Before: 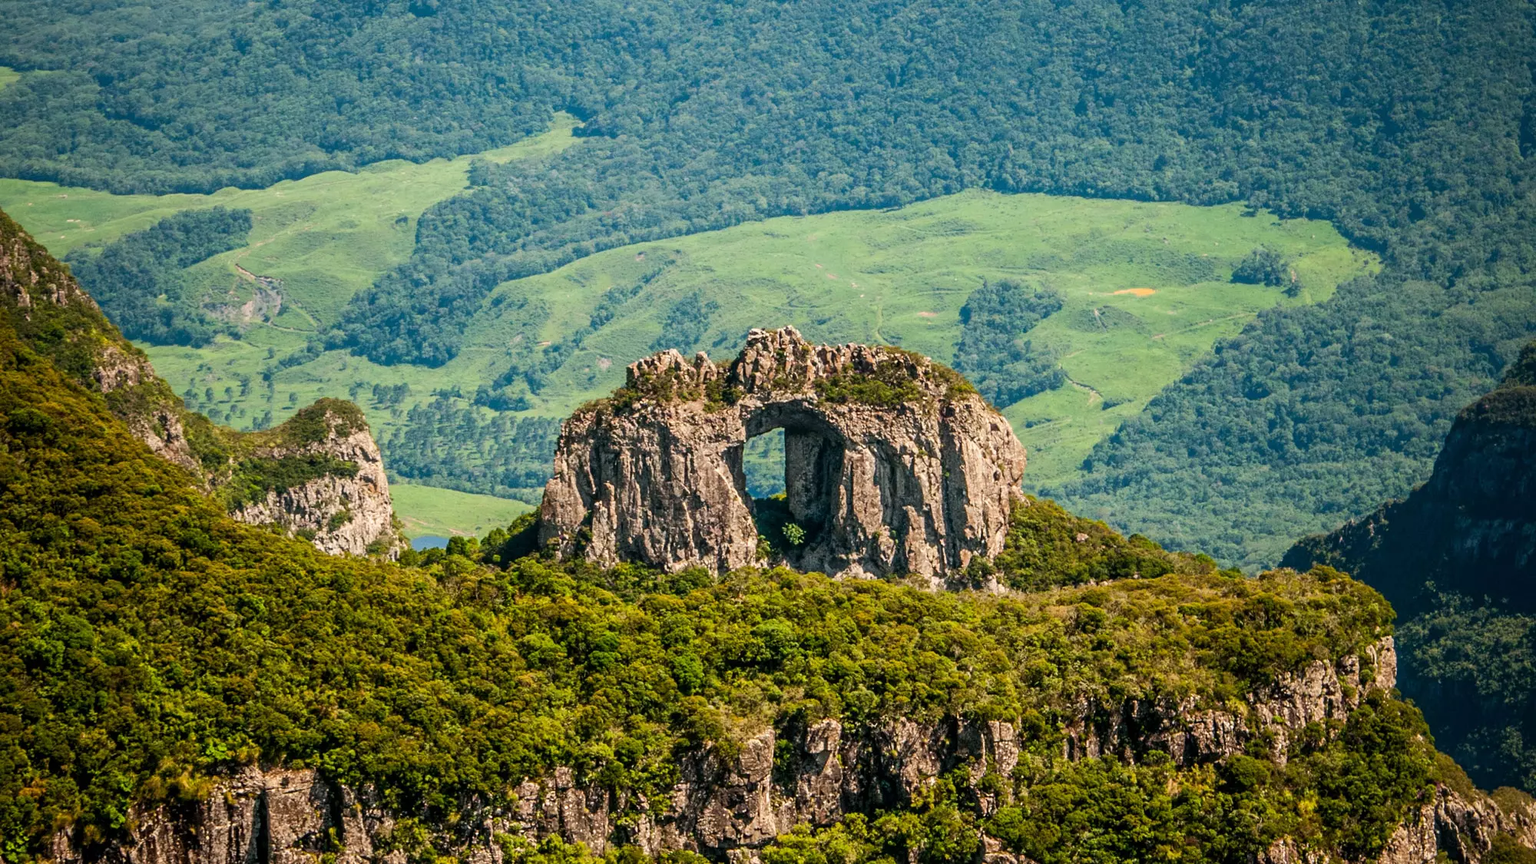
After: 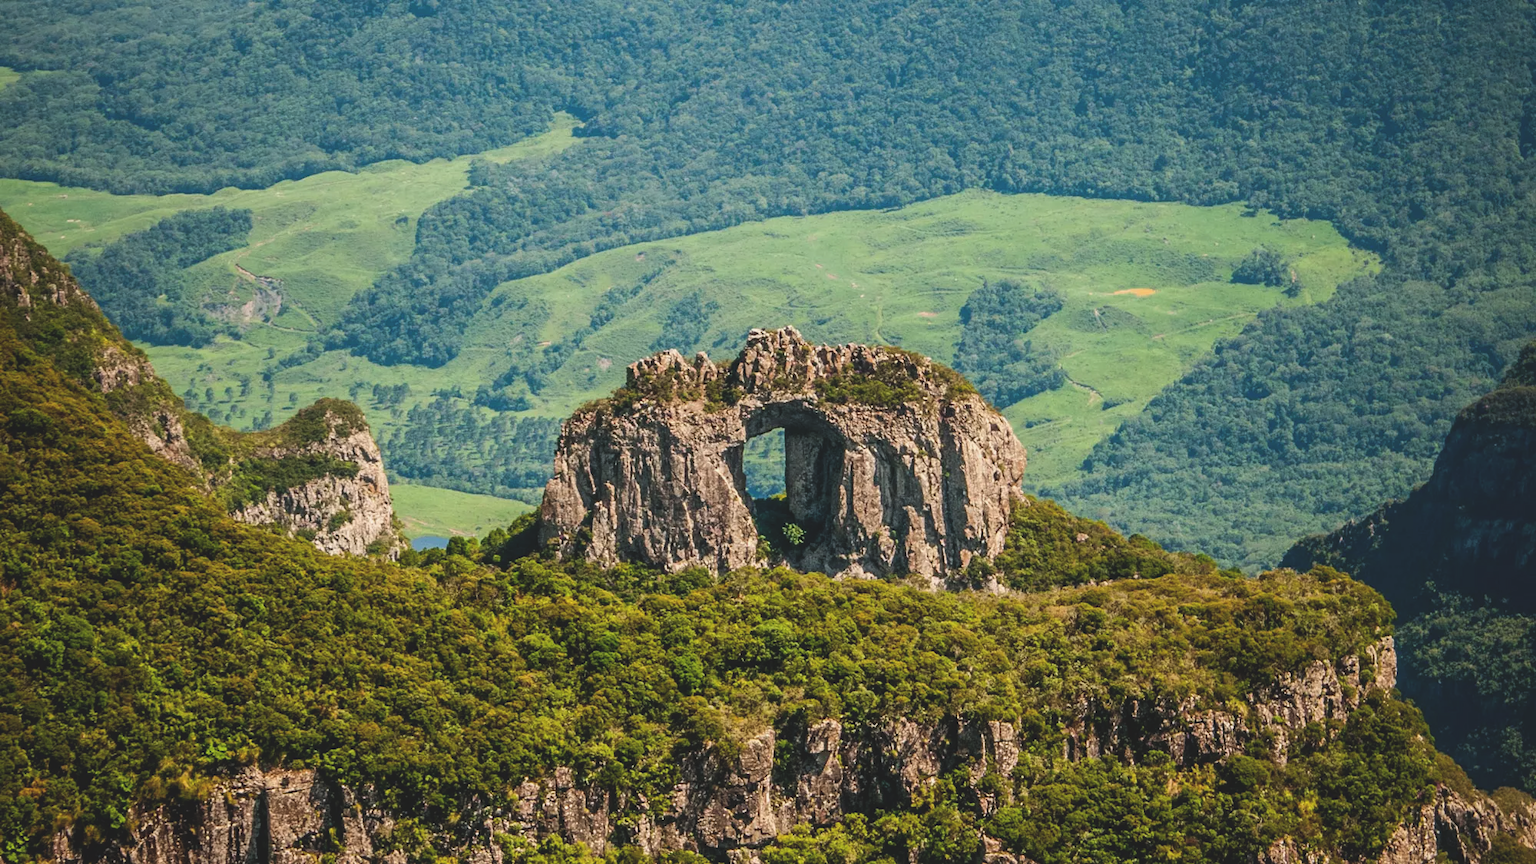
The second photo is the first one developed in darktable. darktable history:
exposure: black level correction -0.015, exposure -0.138 EV, compensate exposure bias true, compensate highlight preservation false
